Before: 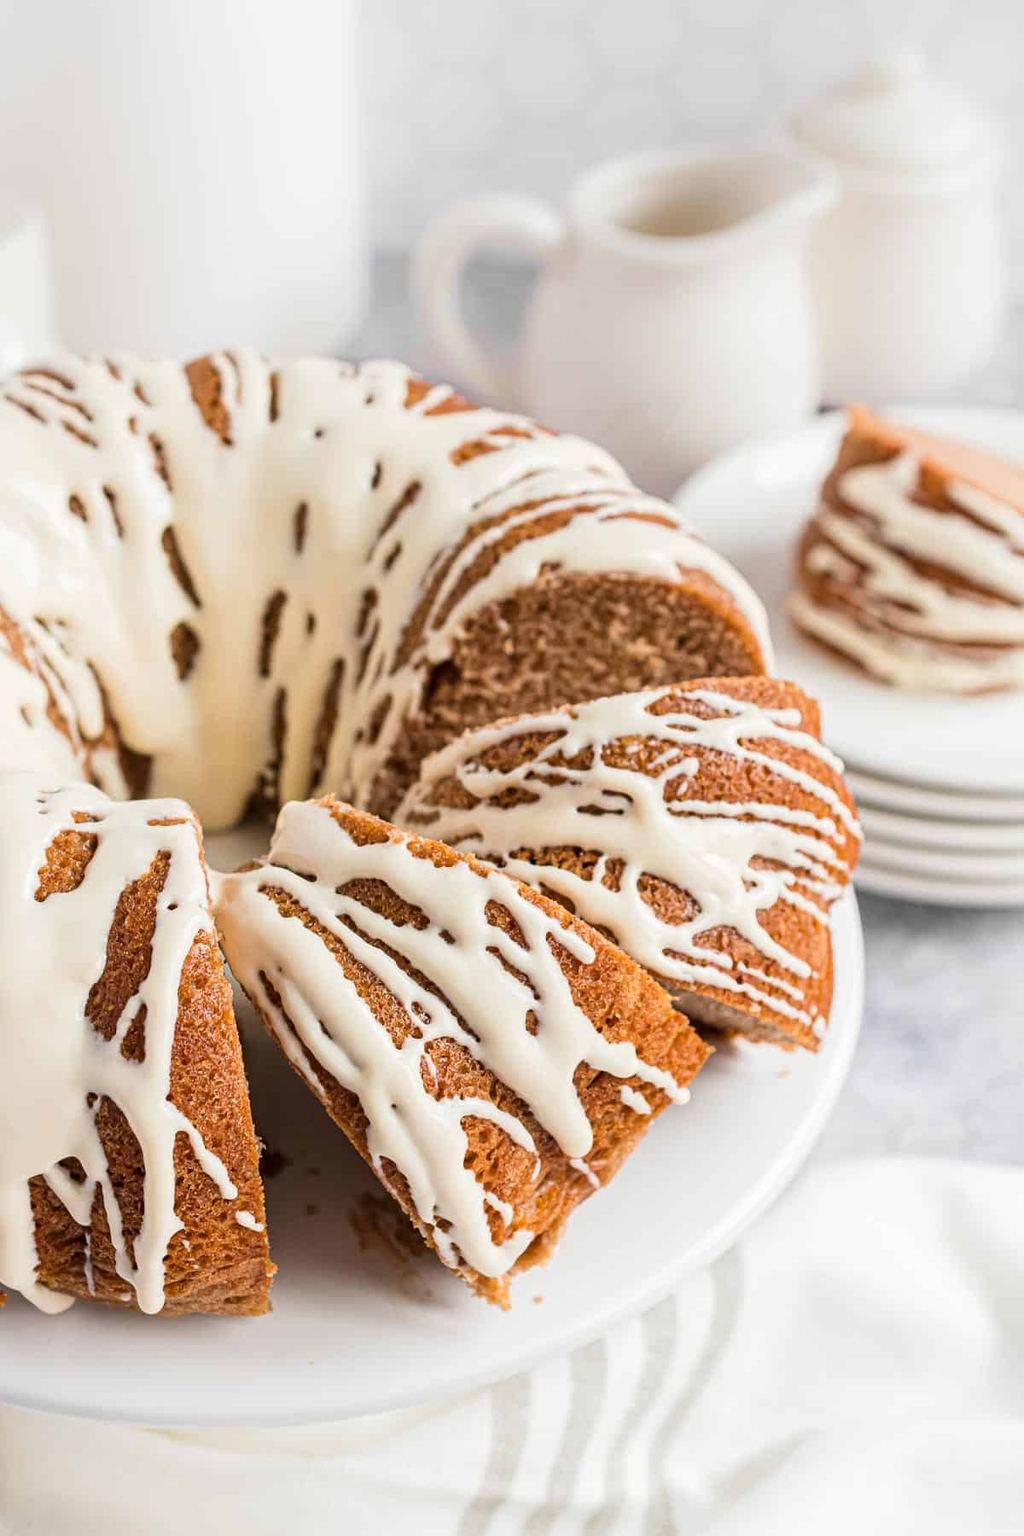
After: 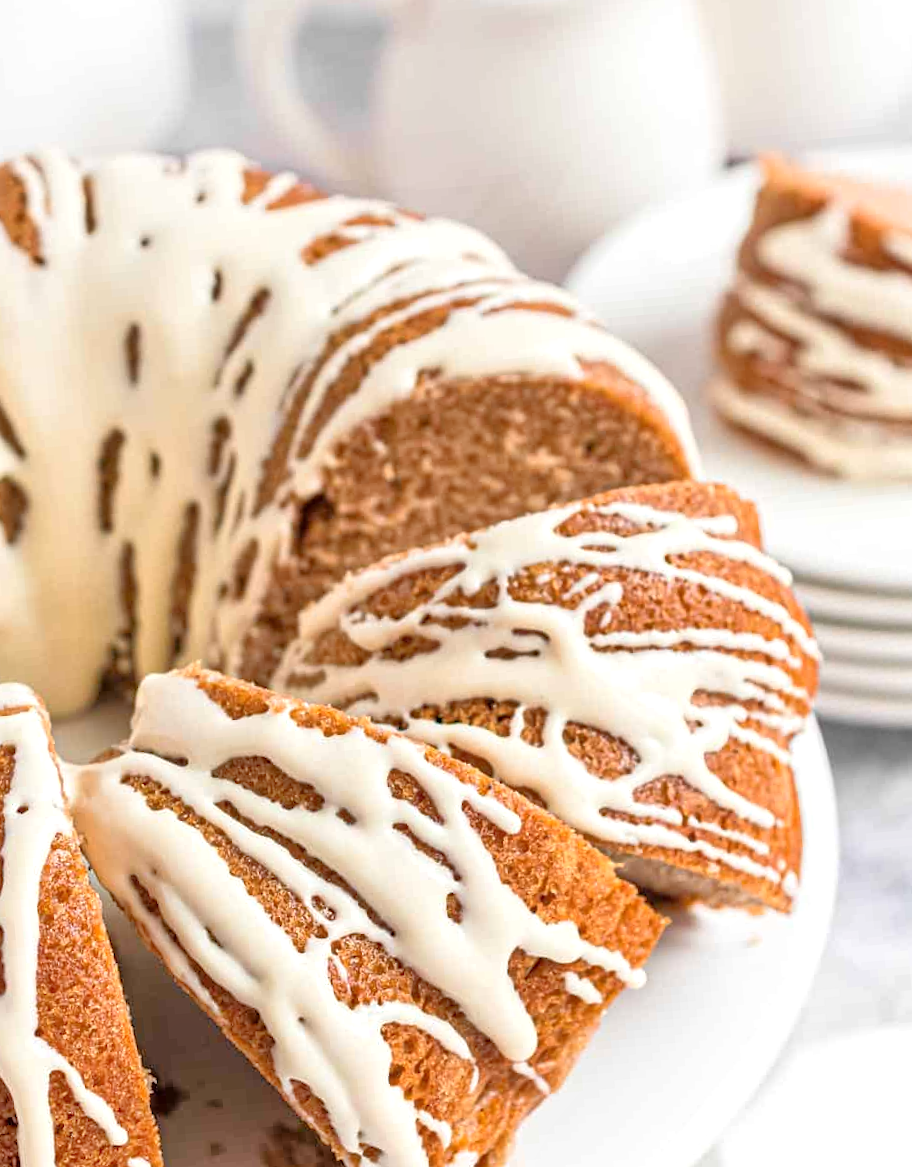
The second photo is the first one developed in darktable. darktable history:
rotate and perspective: rotation -5°, crop left 0.05, crop right 0.952, crop top 0.11, crop bottom 0.89
exposure: black level correction 0, exposure 0.2 EV, compensate exposure bias true, compensate highlight preservation false
tone equalizer: -7 EV 0.15 EV, -6 EV 0.6 EV, -5 EV 1.15 EV, -4 EV 1.33 EV, -3 EV 1.15 EV, -2 EV 0.6 EV, -1 EV 0.15 EV, mask exposure compensation -0.5 EV
crop: left 16.768%, top 8.653%, right 8.362%, bottom 12.485%
